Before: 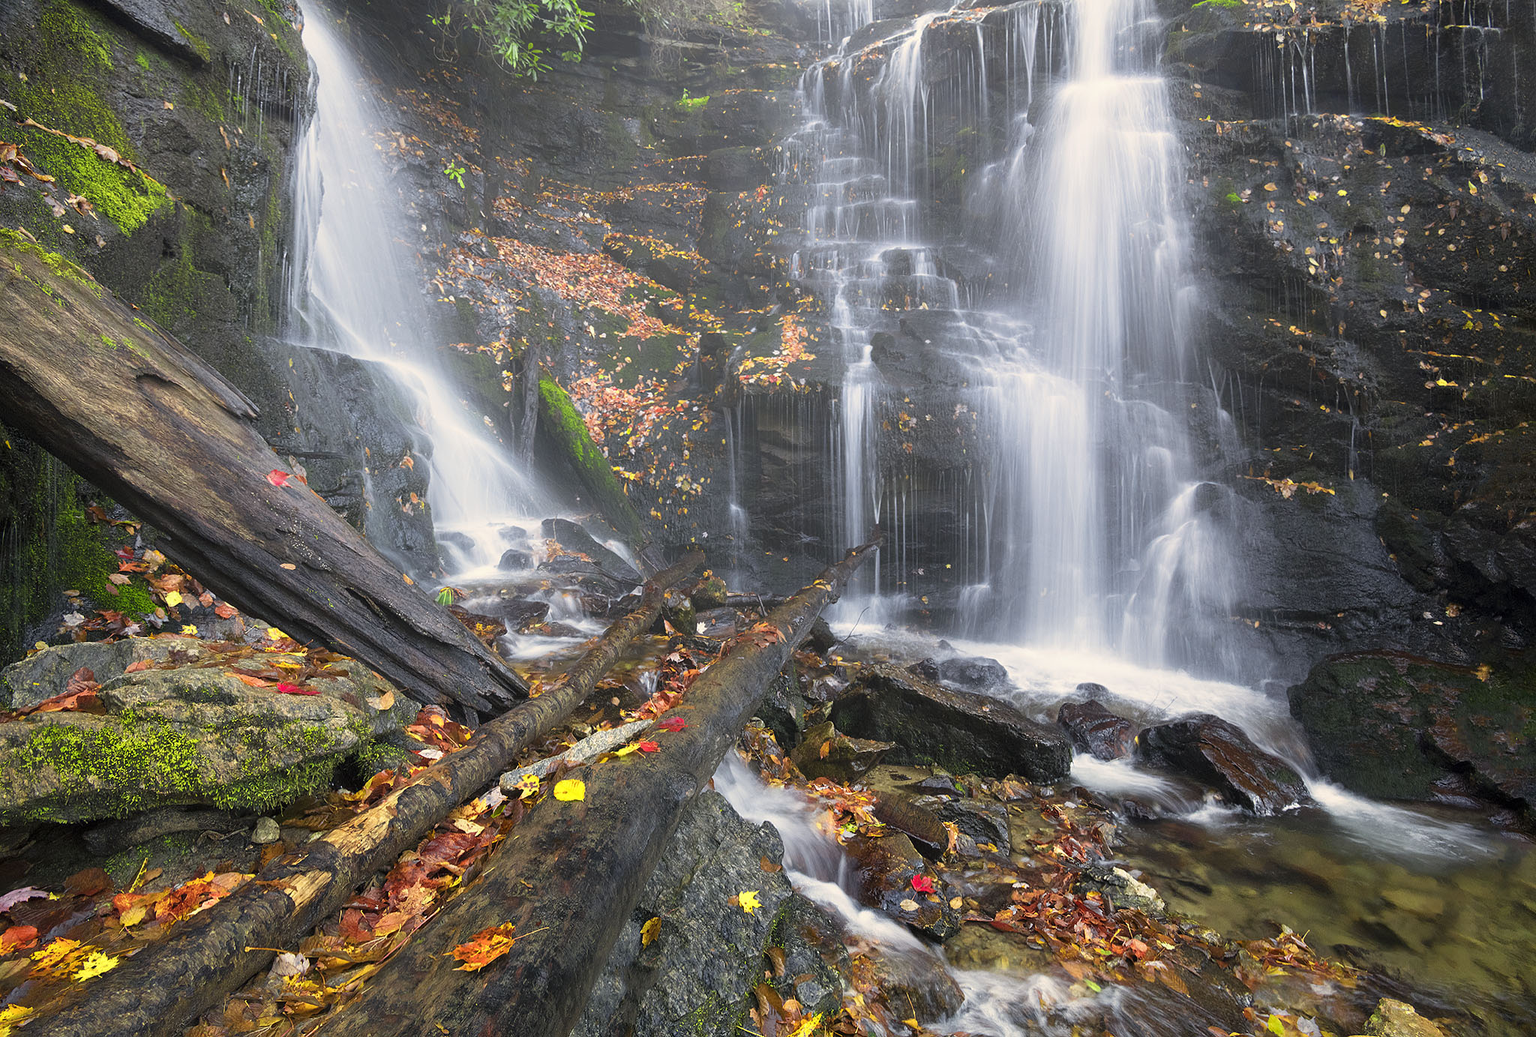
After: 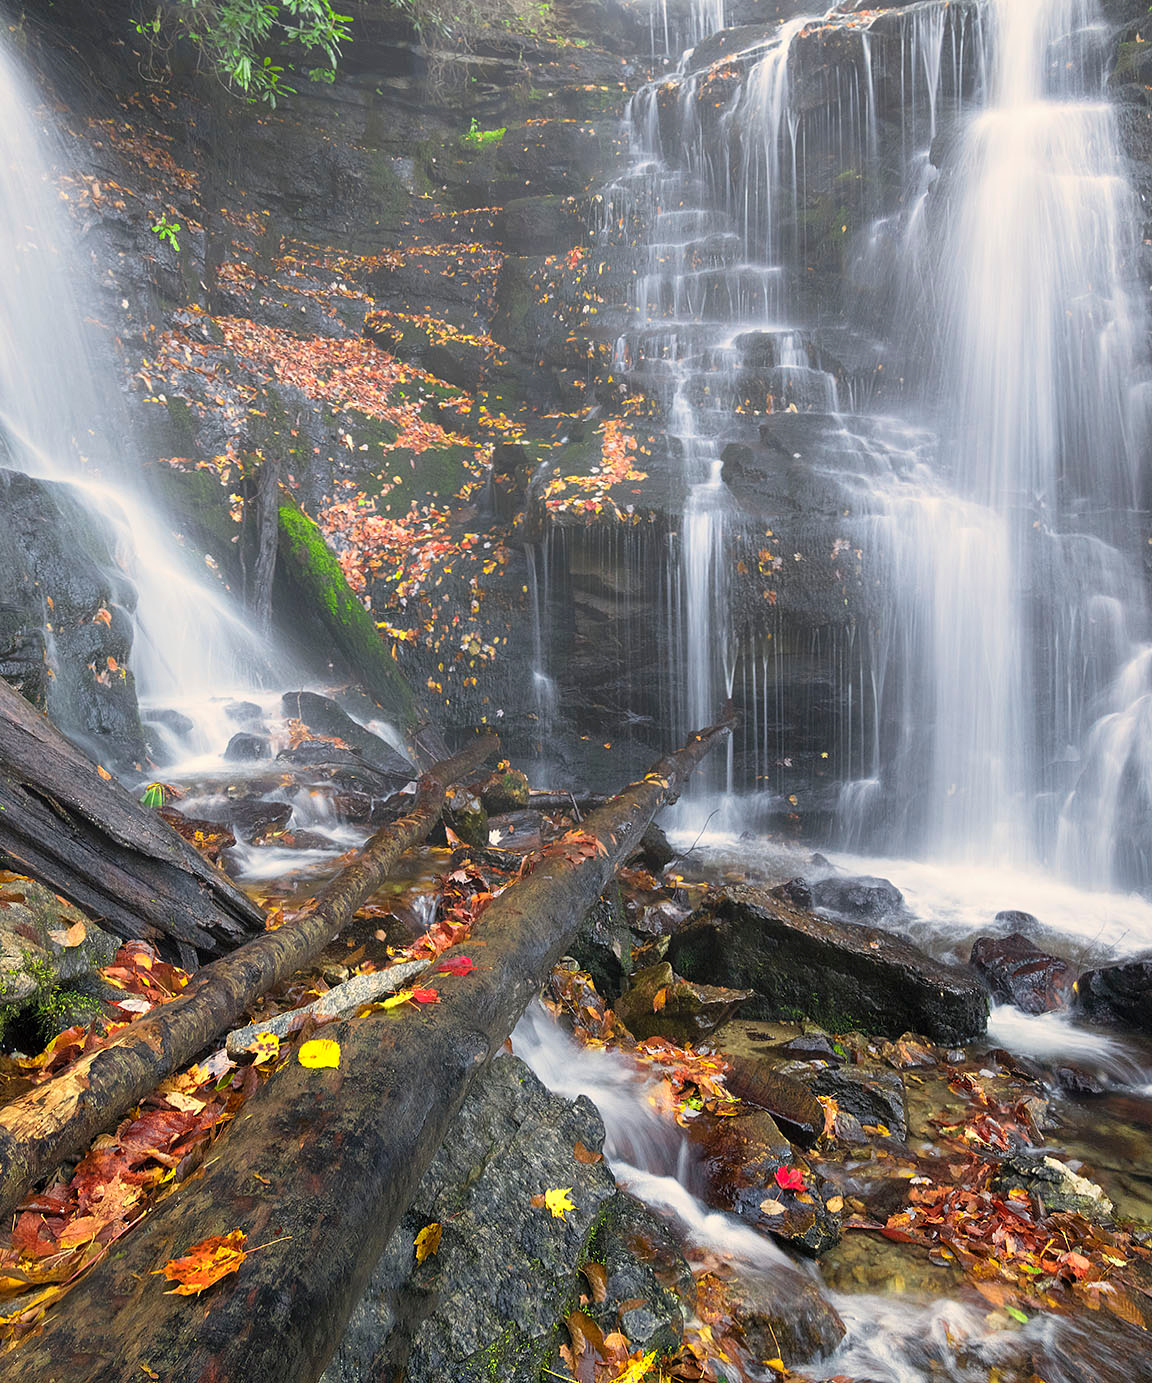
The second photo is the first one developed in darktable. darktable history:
crop: left 21.496%, right 22.254%
tone equalizer: -8 EV 0.06 EV, smoothing diameter 25%, edges refinement/feathering 10, preserve details guided filter
